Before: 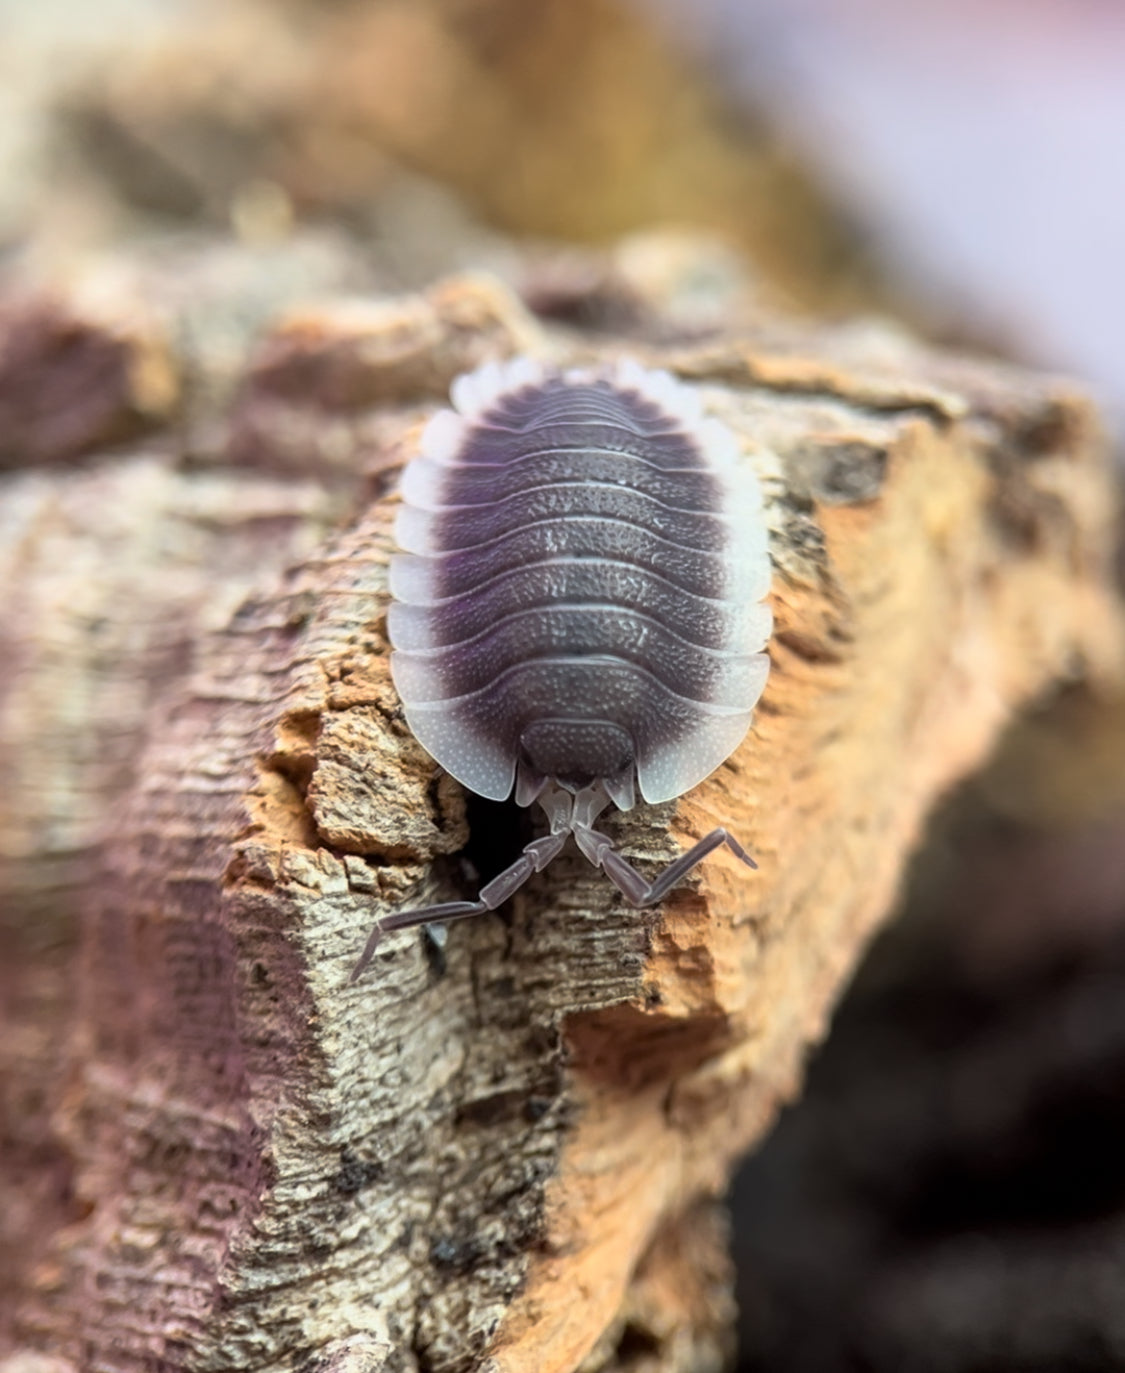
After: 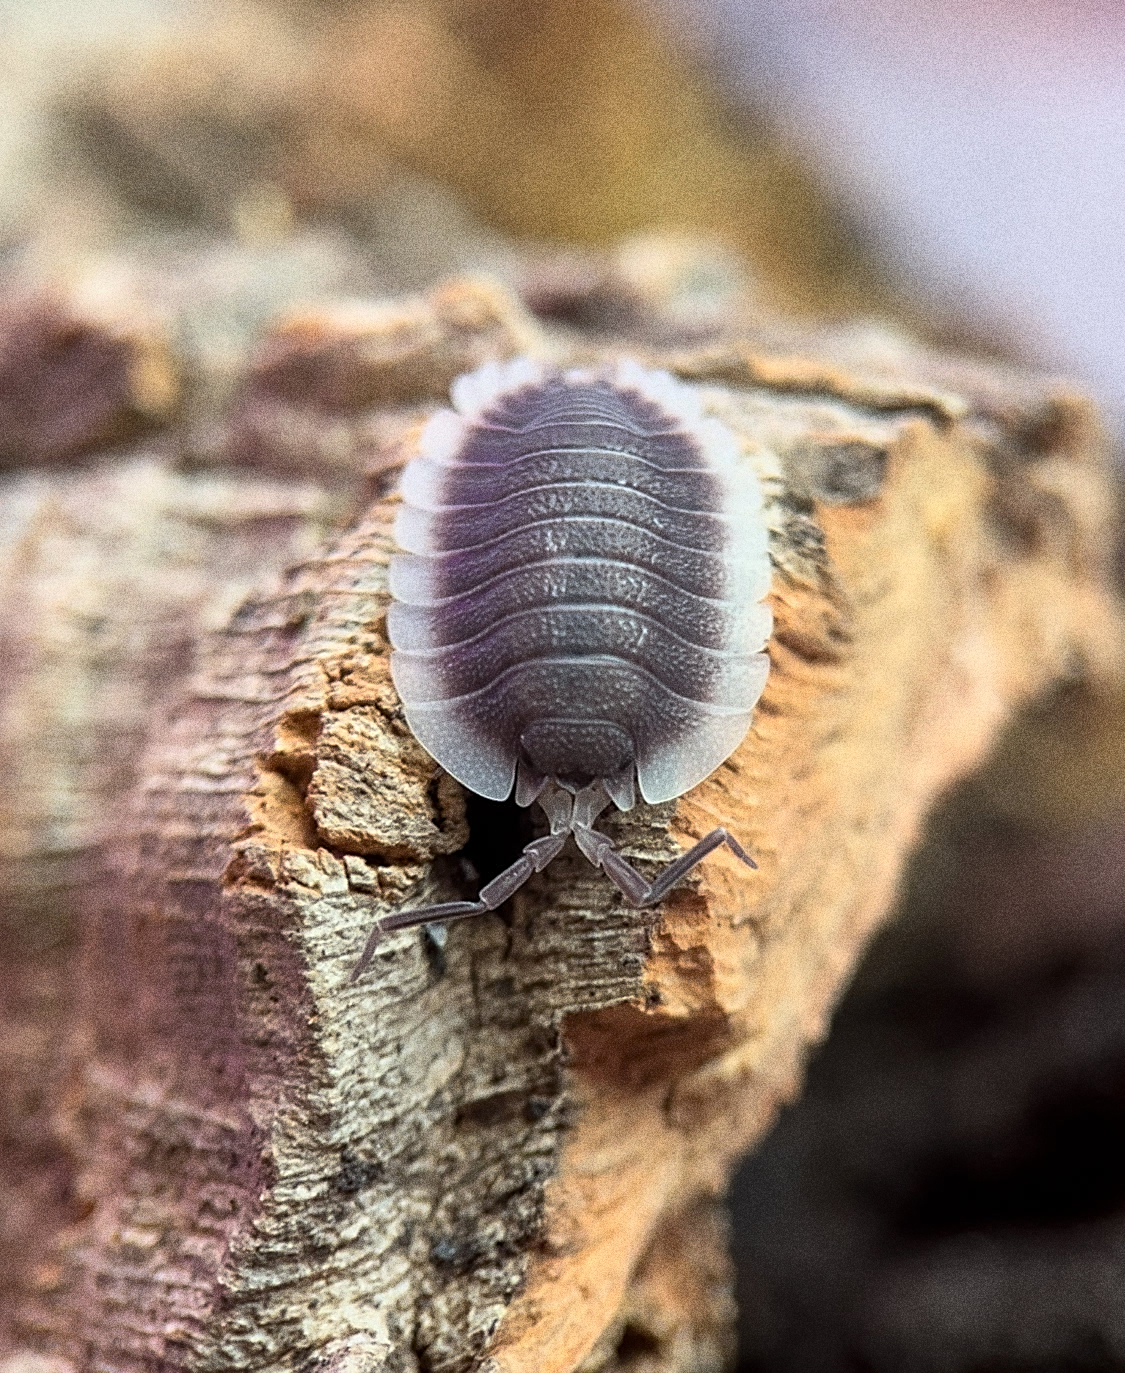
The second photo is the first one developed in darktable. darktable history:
rotate and perspective: automatic cropping off
sharpen: on, module defaults
grain: coarseness 10.62 ISO, strength 55.56%
